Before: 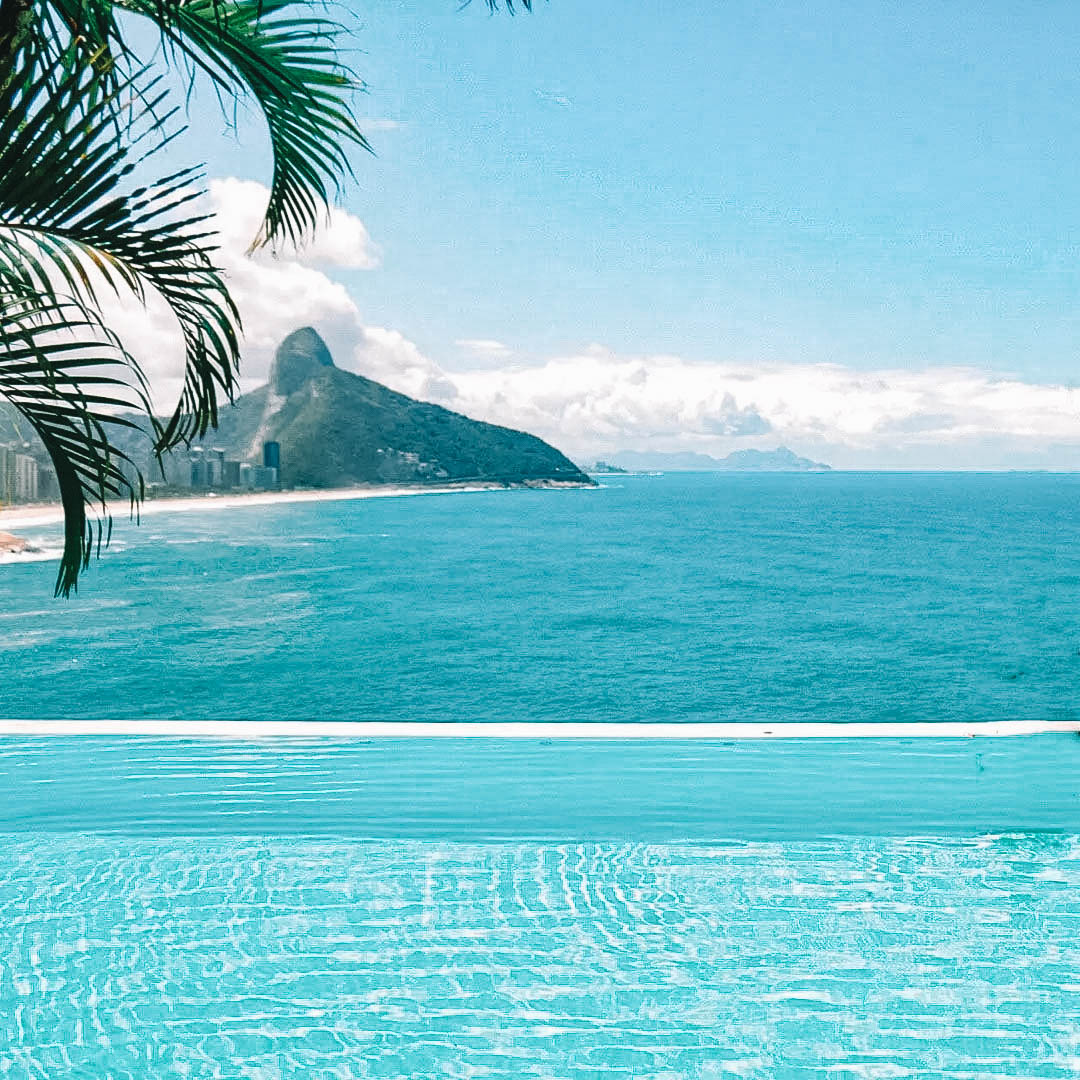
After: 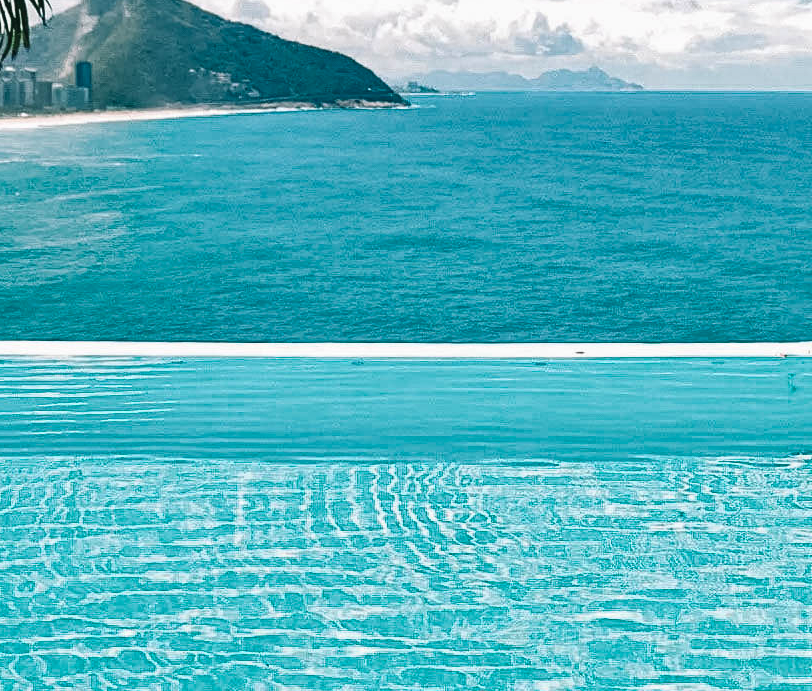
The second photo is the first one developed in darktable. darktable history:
shadows and highlights: soften with gaussian
crop and rotate: left 17.455%, top 35.223%, right 7.298%, bottom 0.782%
